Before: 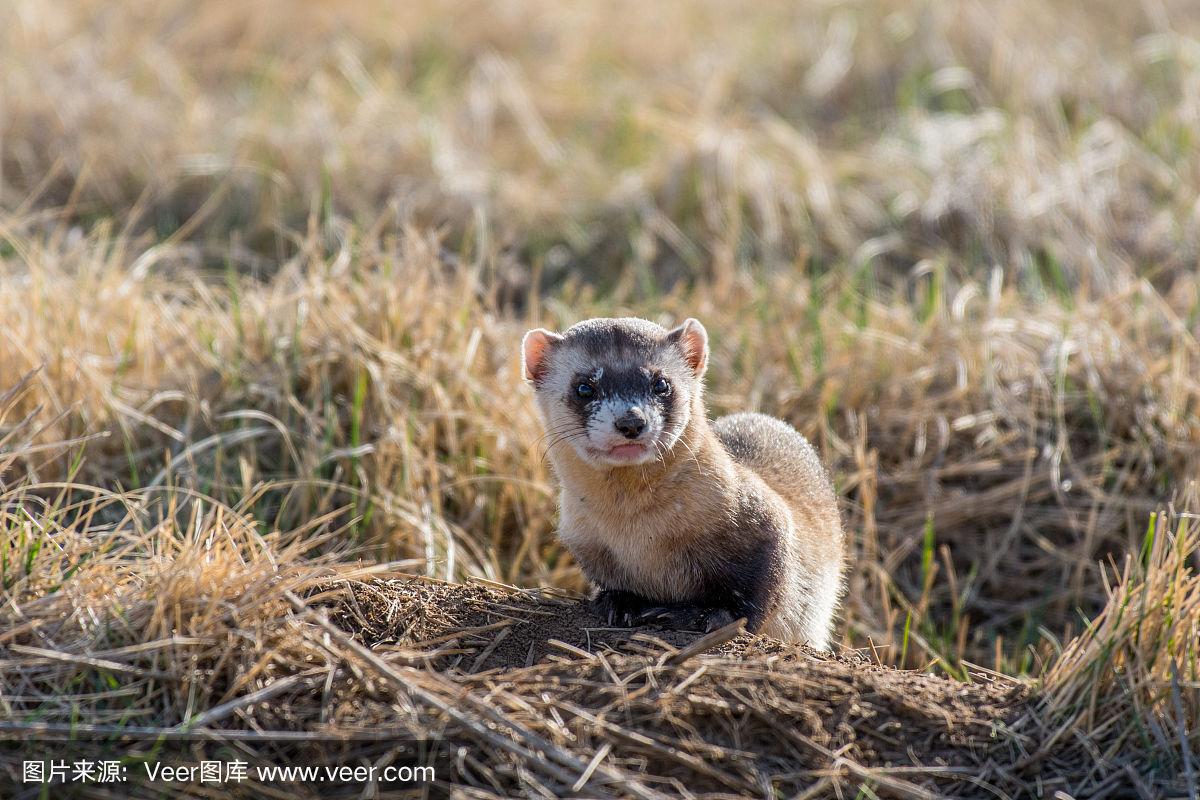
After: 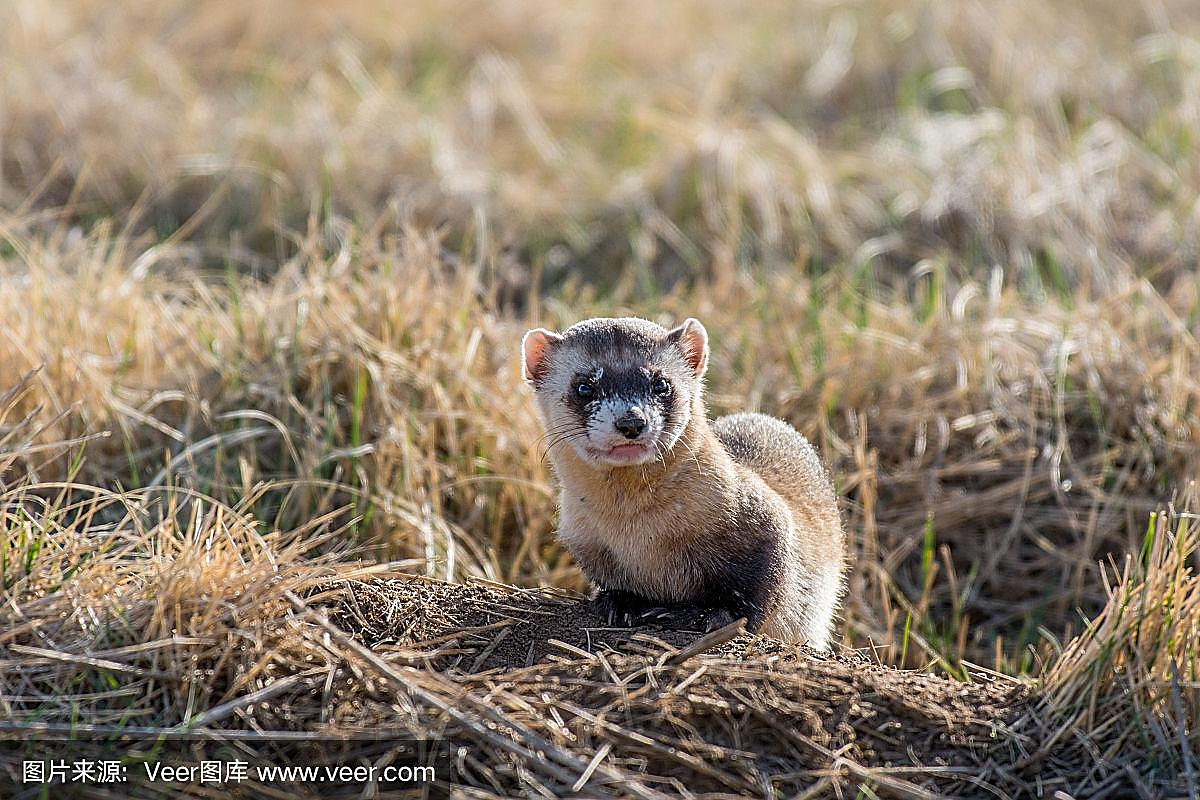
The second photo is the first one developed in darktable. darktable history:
sharpen: radius 1.396, amount 1.246, threshold 0.791
